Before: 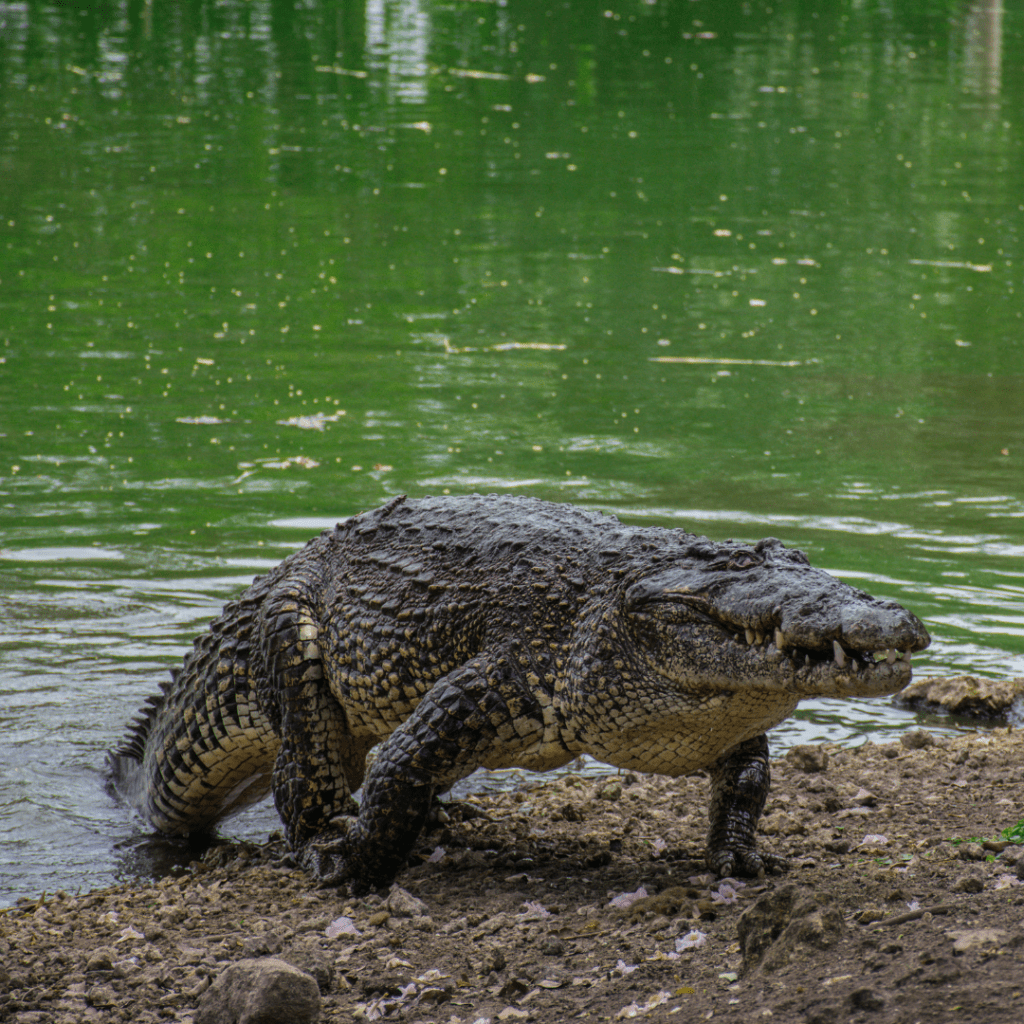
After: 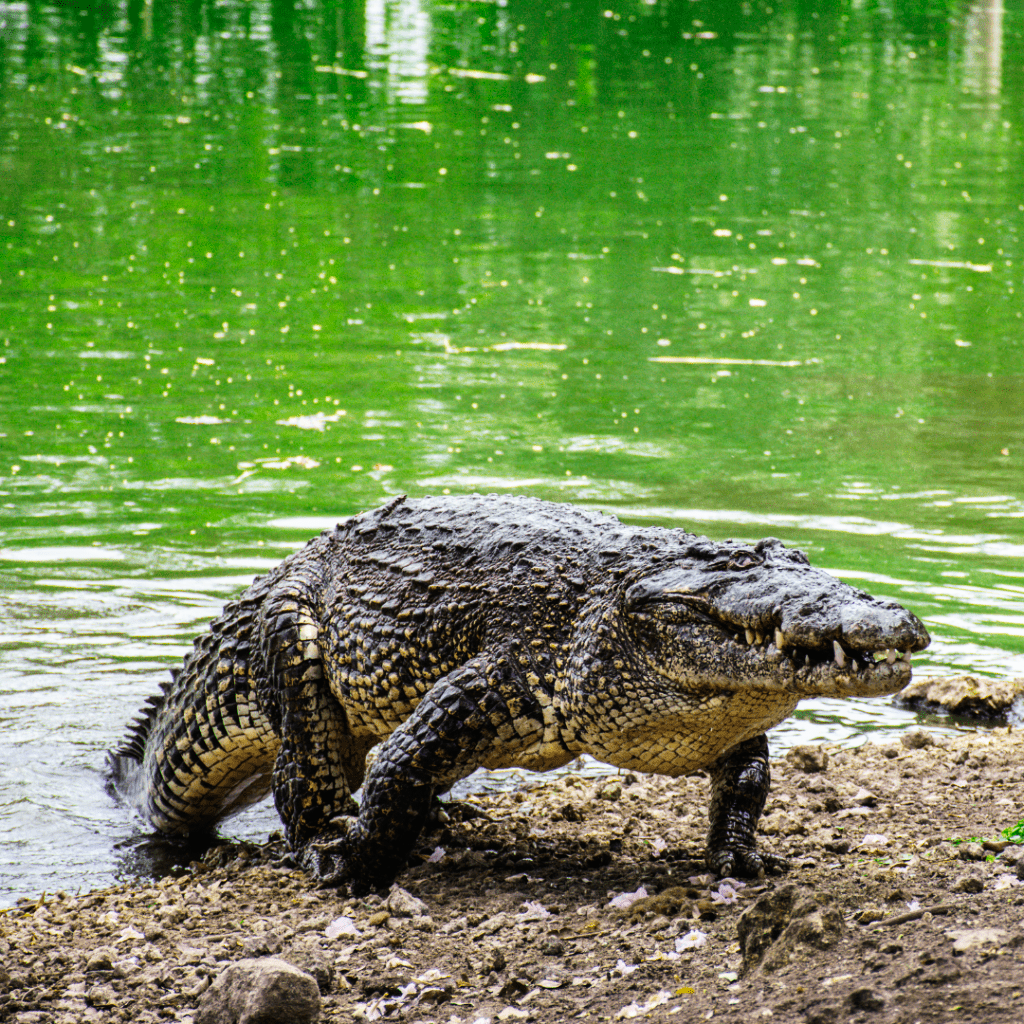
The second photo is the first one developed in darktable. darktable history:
base curve: curves: ch0 [(0, 0) (0.007, 0.004) (0.027, 0.03) (0.046, 0.07) (0.207, 0.54) (0.442, 0.872) (0.673, 0.972) (1, 1)], preserve colors none
contrast brightness saturation: saturation -0.05
